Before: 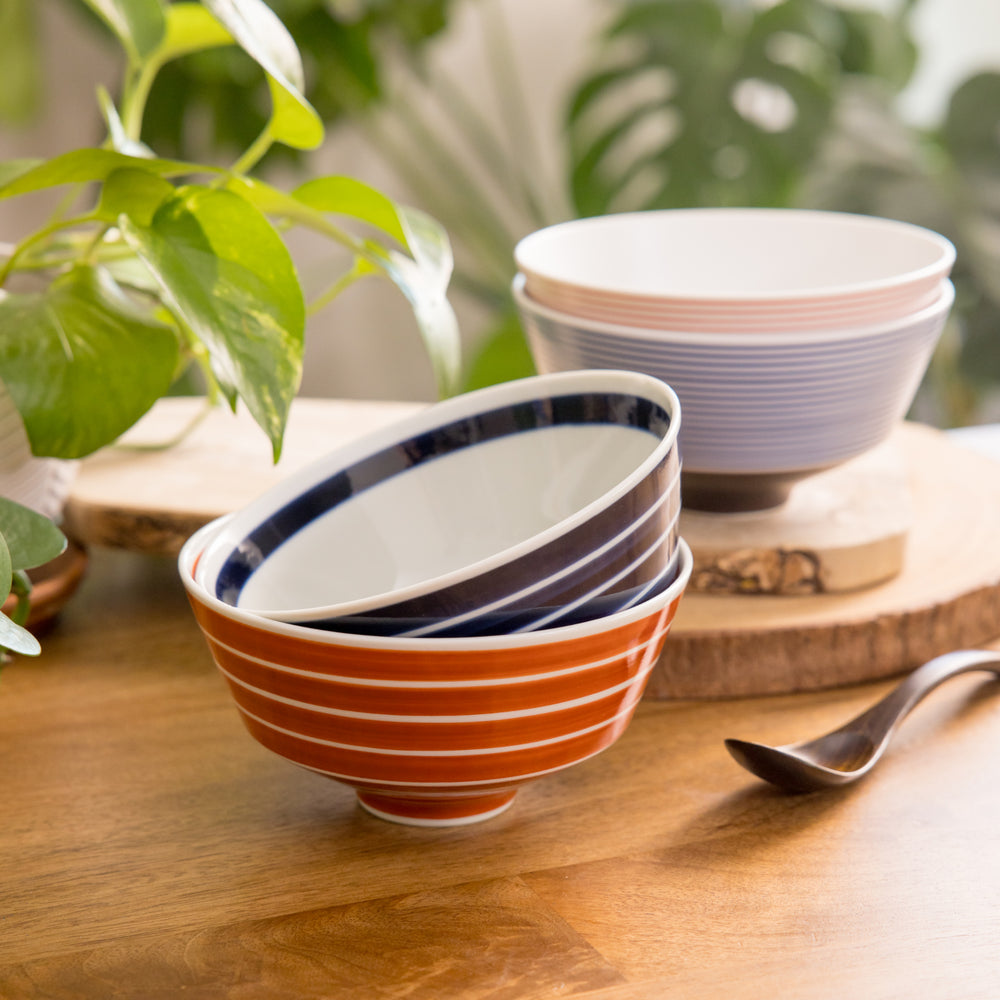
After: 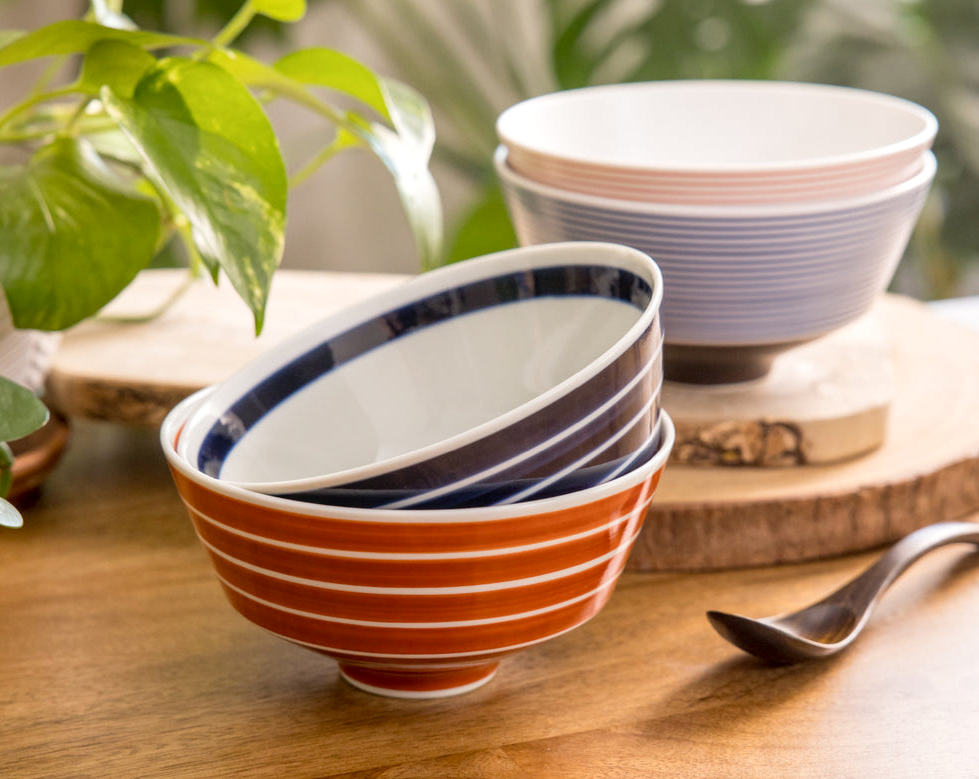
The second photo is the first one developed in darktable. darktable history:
crop and rotate: left 1.814%, top 12.818%, right 0.25%, bottom 9.225%
local contrast: on, module defaults
